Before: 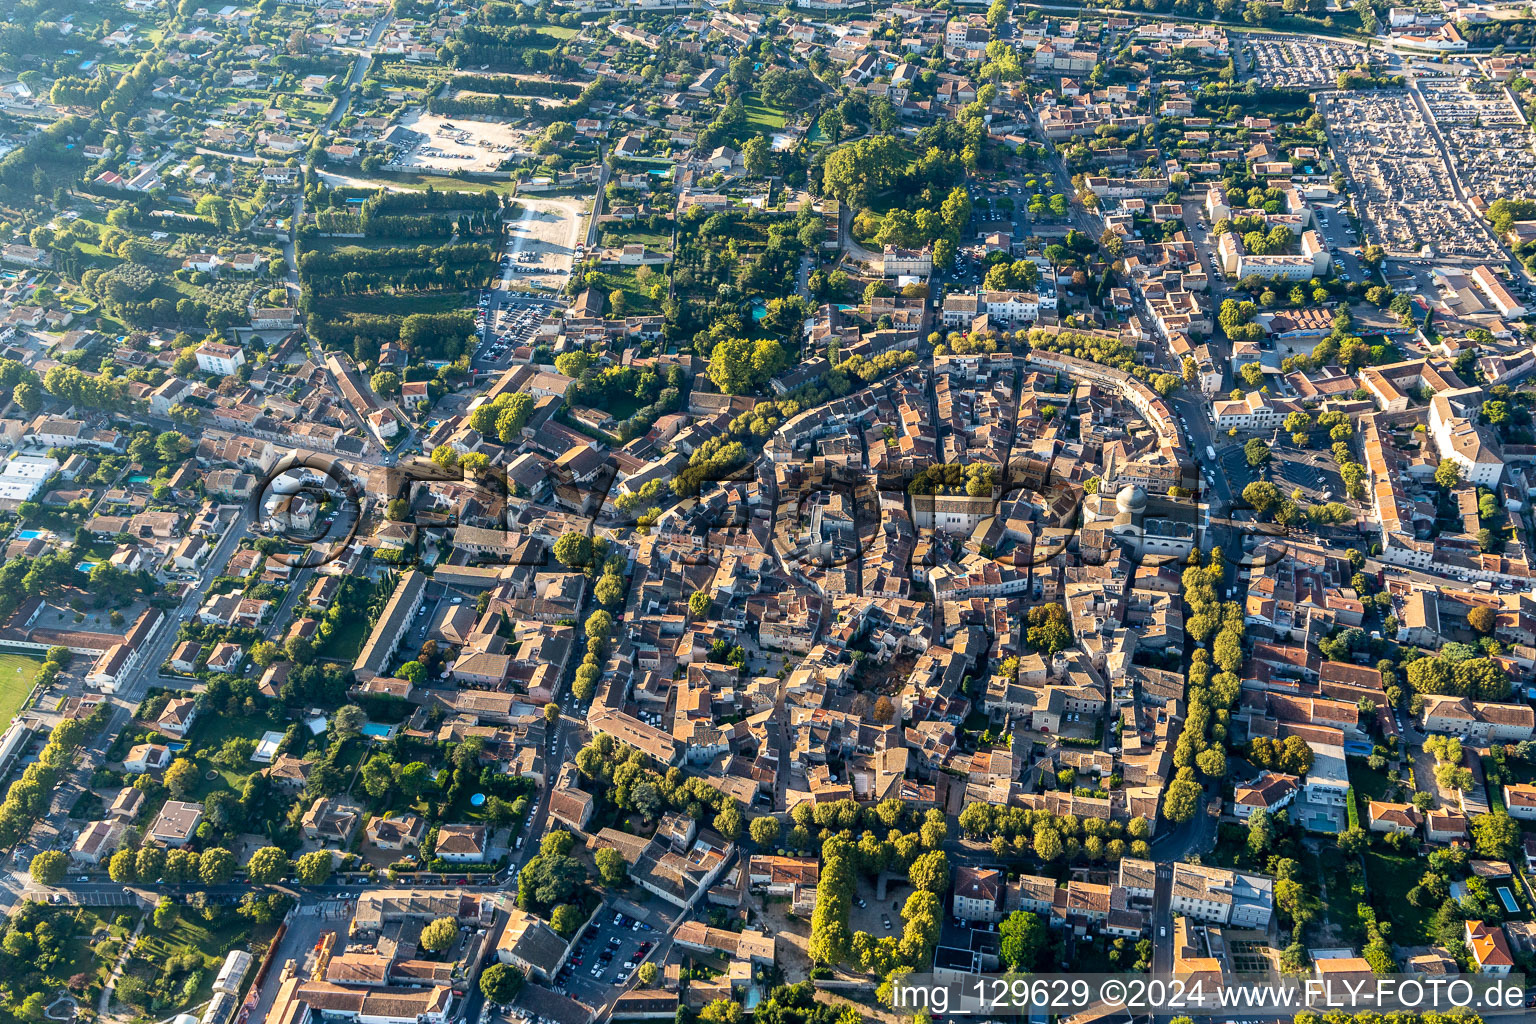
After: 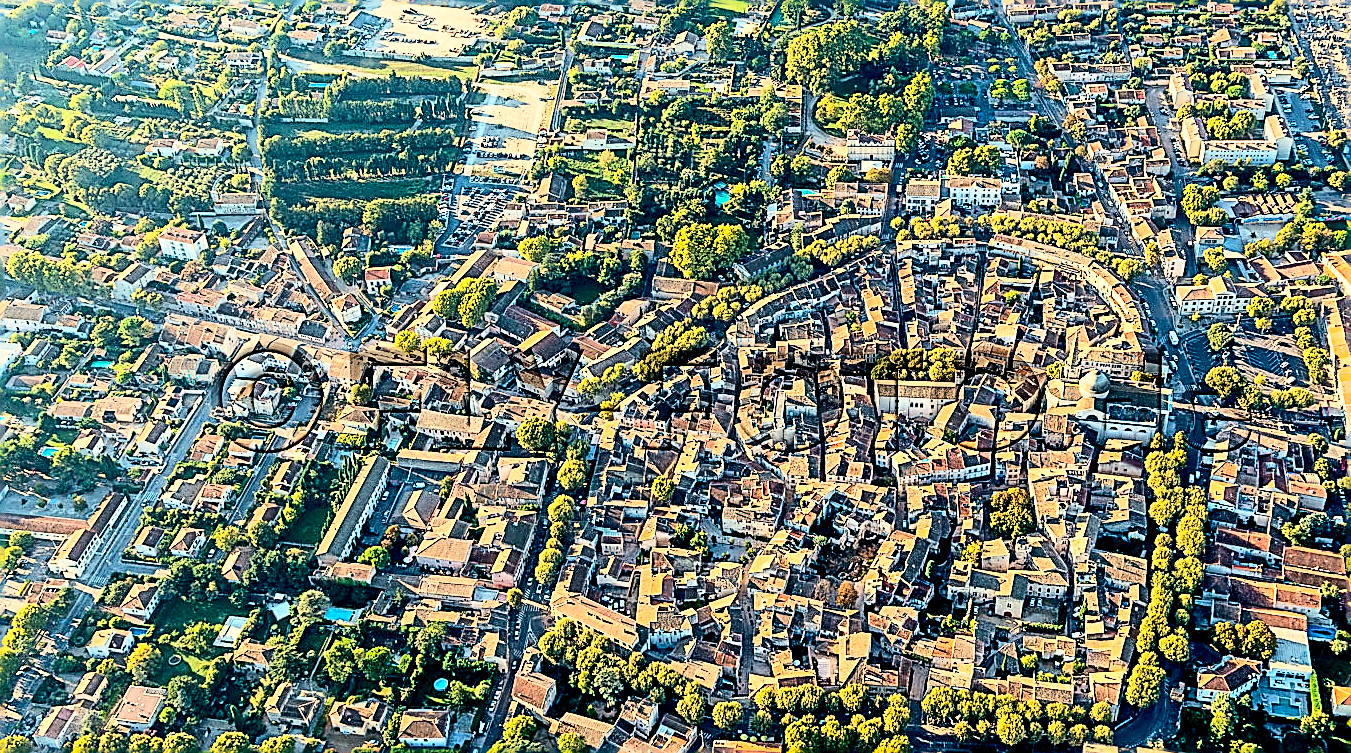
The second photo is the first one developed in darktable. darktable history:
crop and rotate: left 2.425%, top 11.305%, right 9.6%, bottom 15.08%
contrast brightness saturation: contrast 0.2, brightness 0.16, saturation 0.22
exposure: black level correction 0.01, exposure 0.011 EV, compensate highlight preservation false
white balance: red 1.029, blue 0.92
sharpen: amount 2
tone equalizer: -8 EV 0.25 EV, -7 EV 0.417 EV, -6 EV 0.417 EV, -5 EV 0.25 EV, -3 EV -0.25 EV, -2 EV -0.417 EV, -1 EV -0.417 EV, +0 EV -0.25 EV, edges refinement/feathering 500, mask exposure compensation -1.57 EV, preserve details guided filter
base curve: curves: ch0 [(0, 0) (0.028, 0.03) (0.121, 0.232) (0.46, 0.748) (0.859, 0.968) (1, 1)]
